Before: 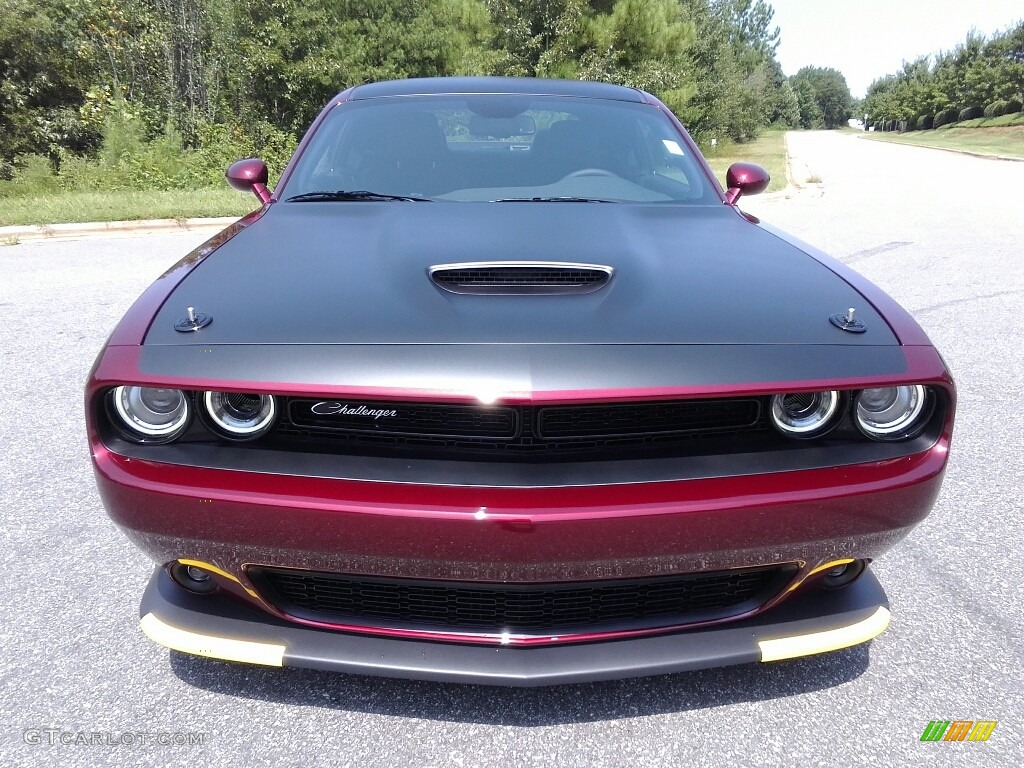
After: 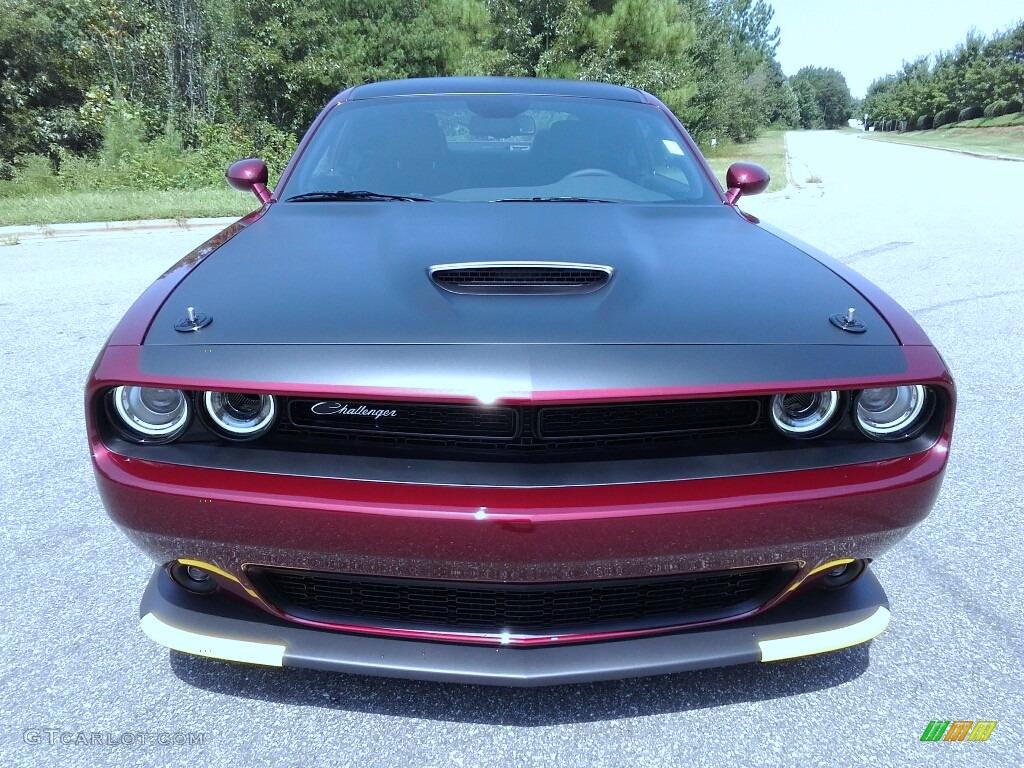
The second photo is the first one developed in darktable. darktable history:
color calibration: illuminant Planckian (black body), x 0.375, y 0.373, temperature 4117 K
exposure: exposure -0.064 EV, compensate highlight preservation false
